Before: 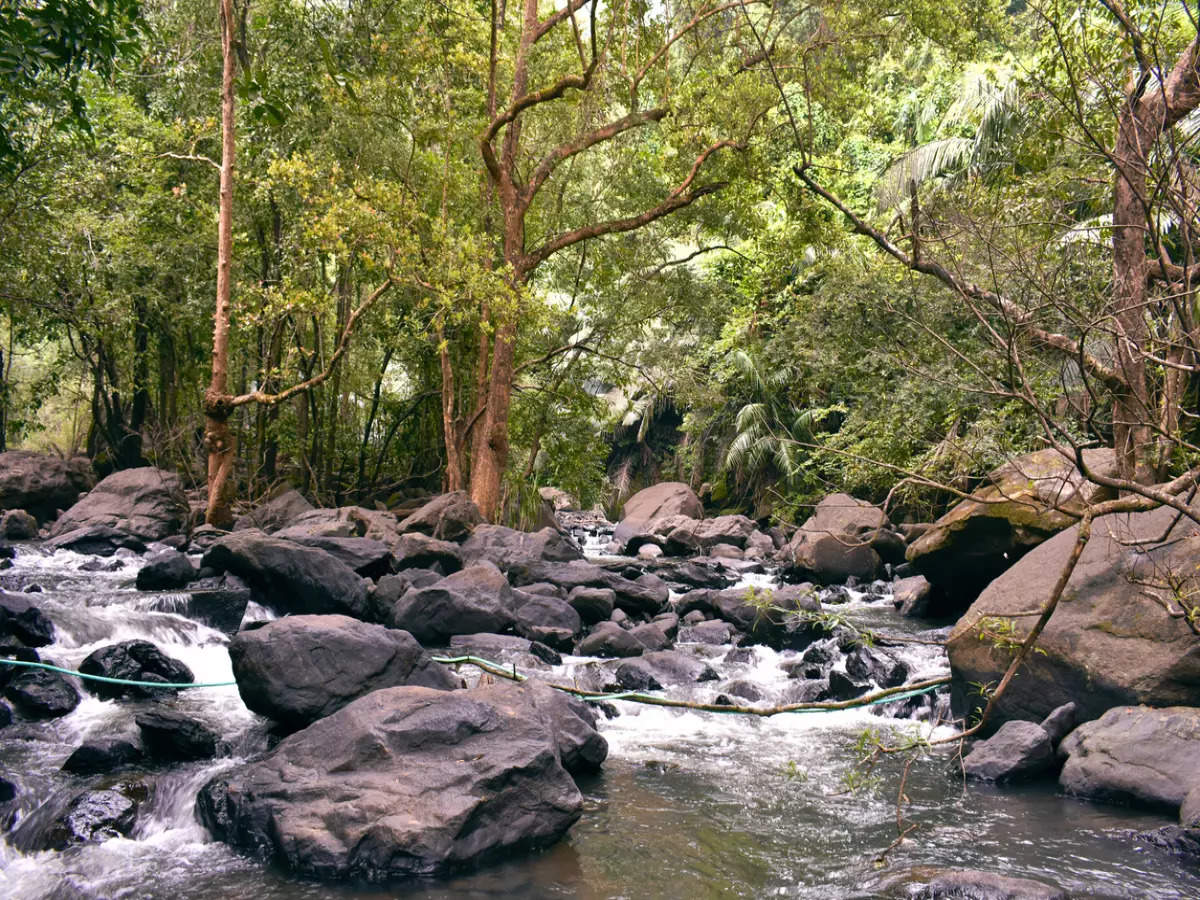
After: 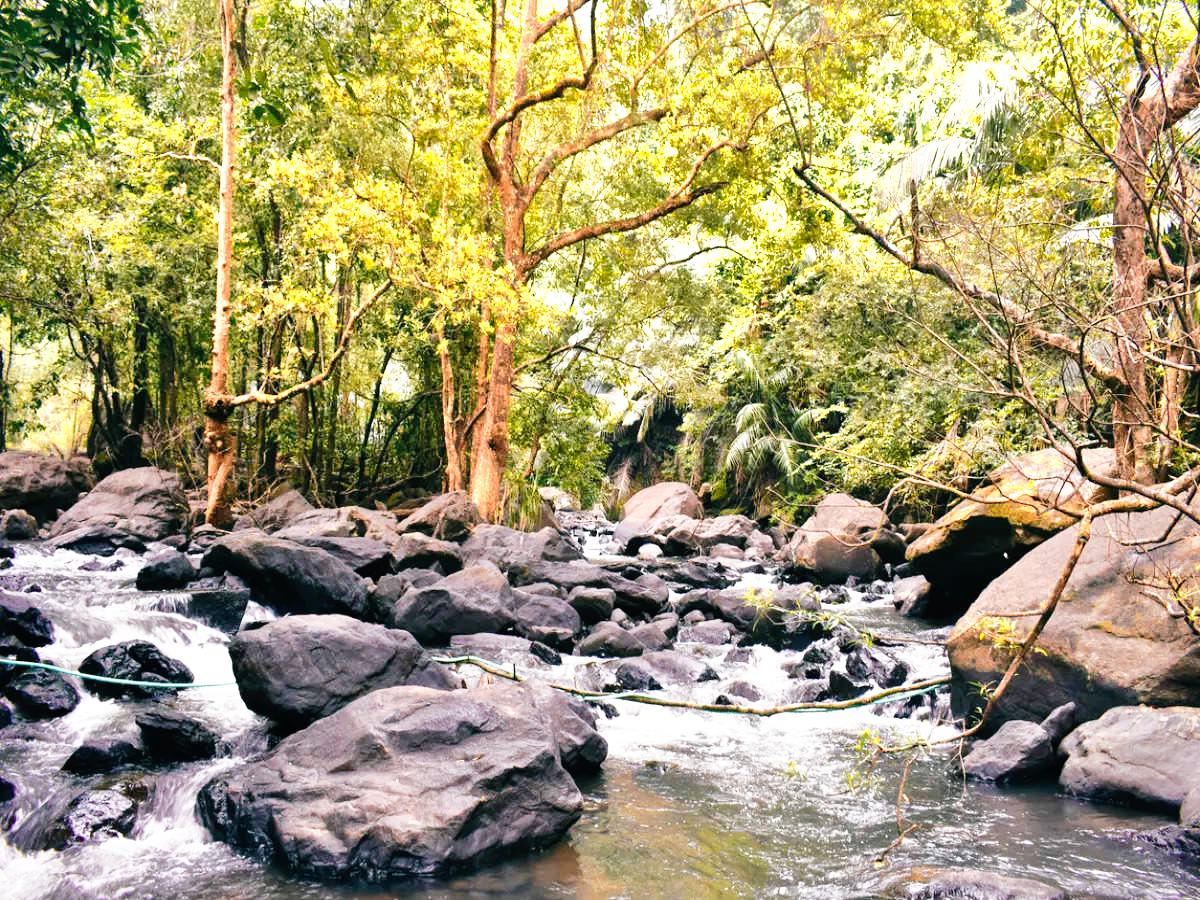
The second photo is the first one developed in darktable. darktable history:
base curve: curves: ch0 [(0, 0) (0.007, 0.004) (0.027, 0.03) (0.046, 0.07) (0.207, 0.54) (0.442, 0.872) (0.673, 0.972) (1, 1)], preserve colors none
shadows and highlights: shadows 40.24, highlights -60.1
color zones: curves: ch0 [(0.018, 0.548) (0.197, 0.654) (0.425, 0.447) (0.605, 0.658) (0.732, 0.579)]; ch1 [(0.105, 0.531) (0.224, 0.531) (0.386, 0.39) (0.618, 0.456) (0.732, 0.456) (0.956, 0.421)]; ch2 [(0.039, 0.583) (0.215, 0.465) (0.399, 0.544) (0.465, 0.548) (0.614, 0.447) (0.724, 0.43) (0.882, 0.623) (0.956, 0.632)]
tone equalizer: edges refinement/feathering 500, mask exposure compensation -1.57 EV, preserve details no
